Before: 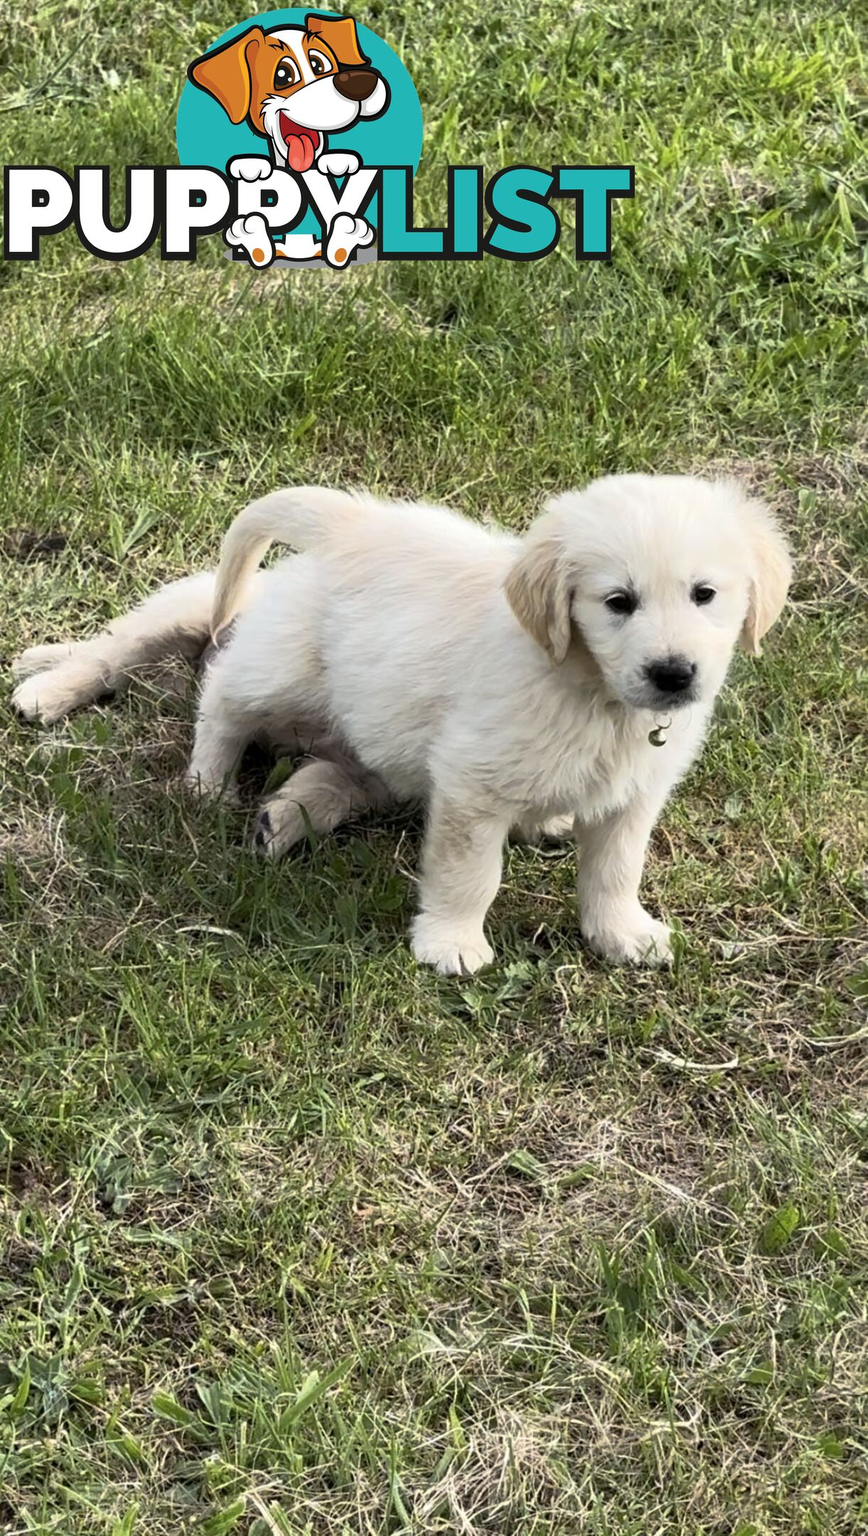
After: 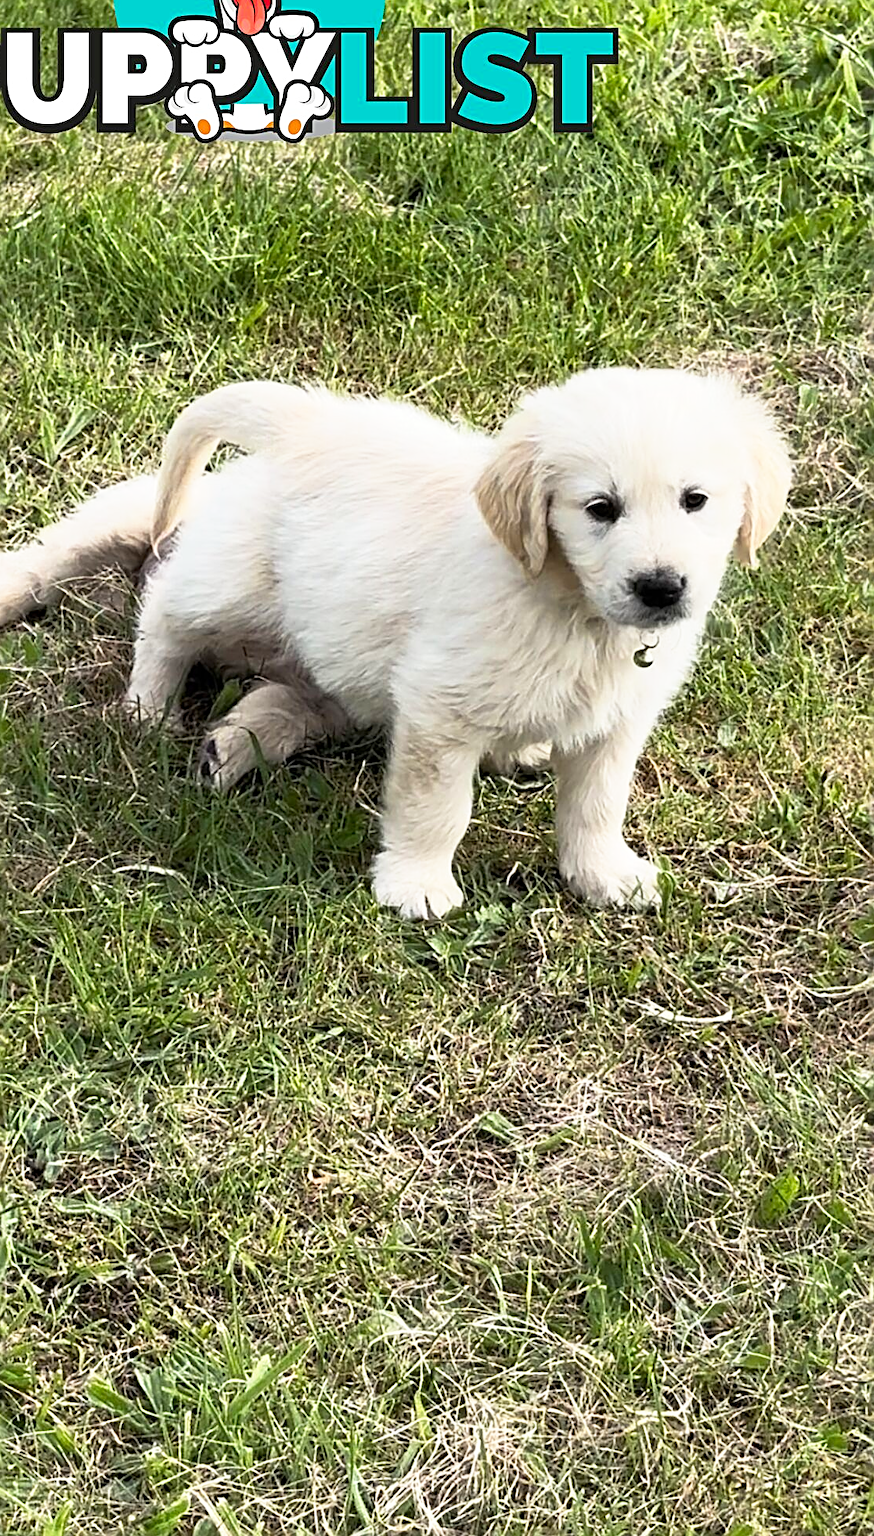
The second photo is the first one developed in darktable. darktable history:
crop and rotate: left 8.507%, top 9.148%
base curve: curves: ch0 [(0, 0) (0.688, 0.865) (1, 1)], preserve colors none
sharpen: radius 2.632, amount 0.656
